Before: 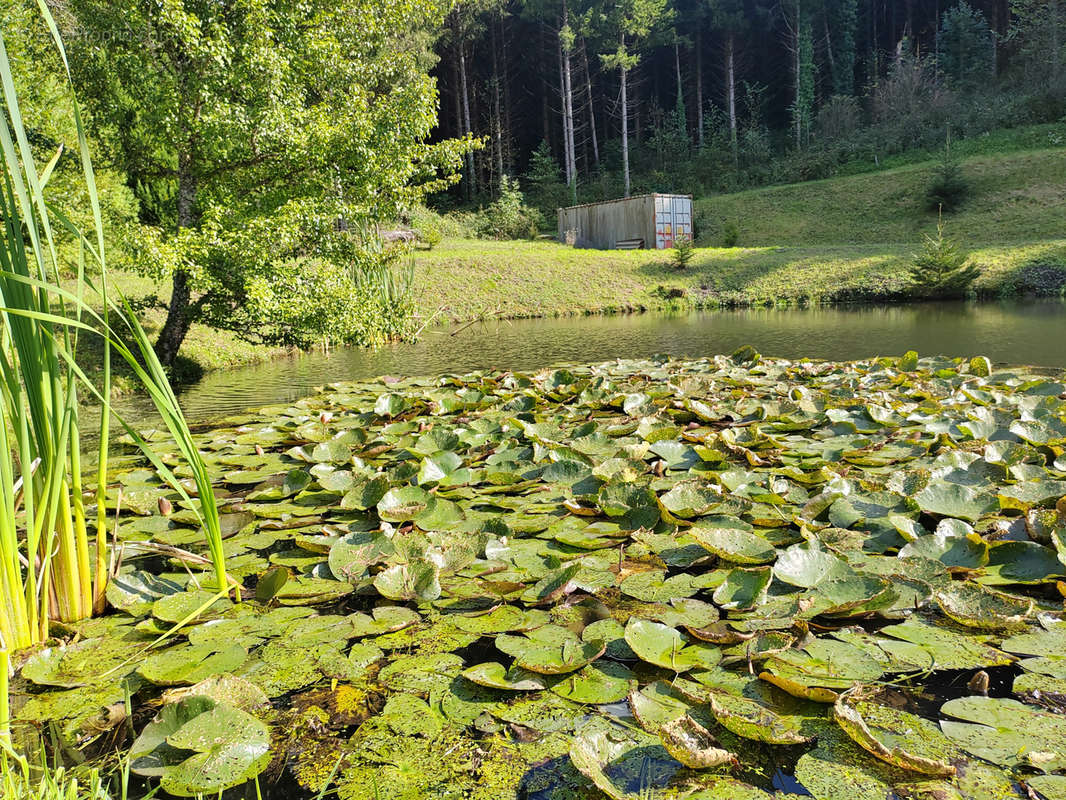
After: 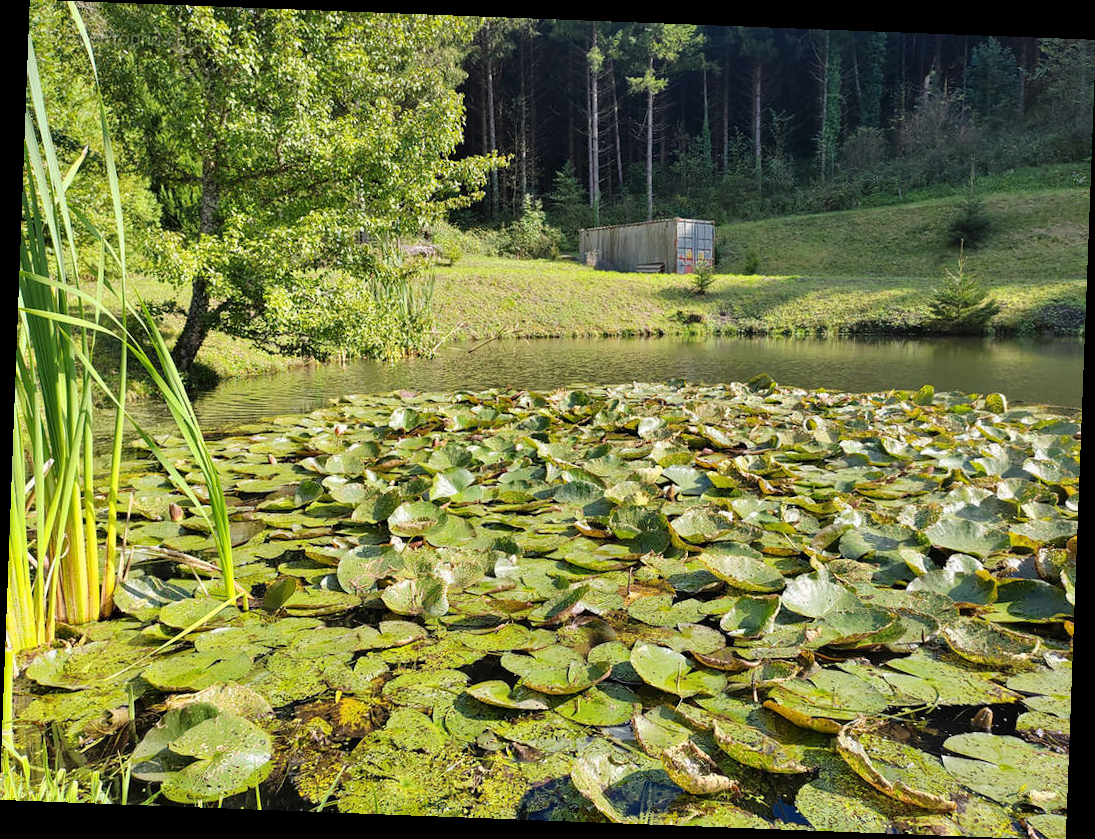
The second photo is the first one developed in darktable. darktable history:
white balance: emerald 1
color zones: curves: ch0 [(0, 0.497) (0.143, 0.5) (0.286, 0.5) (0.429, 0.483) (0.571, 0.116) (0.714, -0.006) (0.857, 0.28) (1, 0.497)]
rotate and perspective: rotation 2.17°, automatic cropping off
